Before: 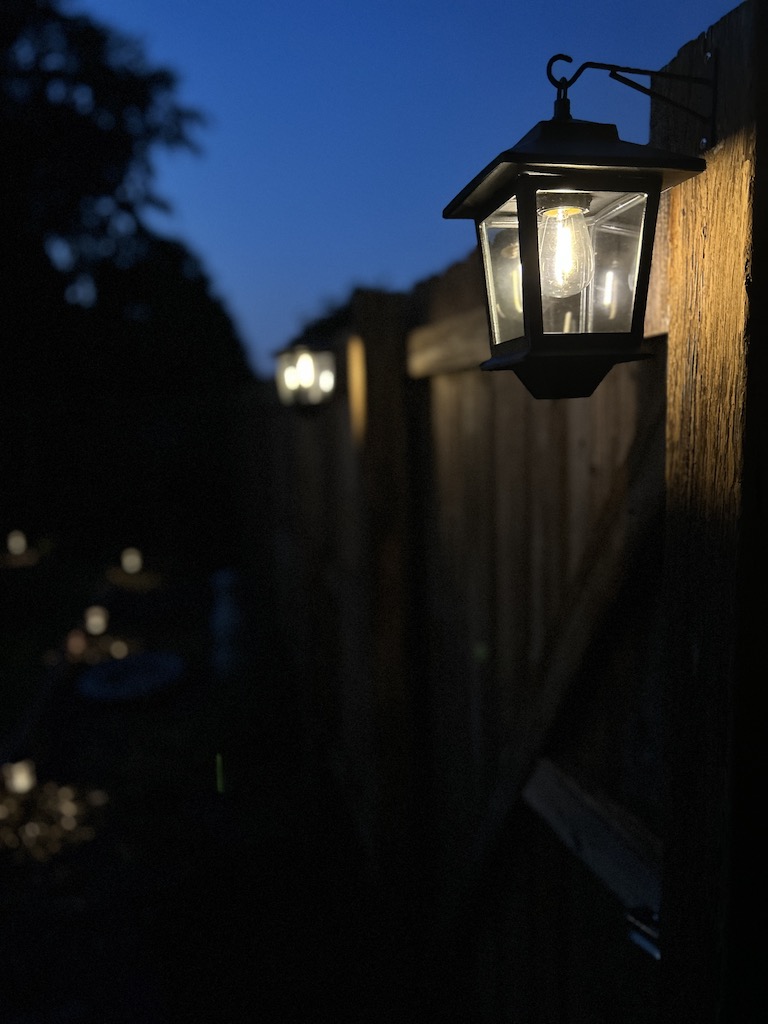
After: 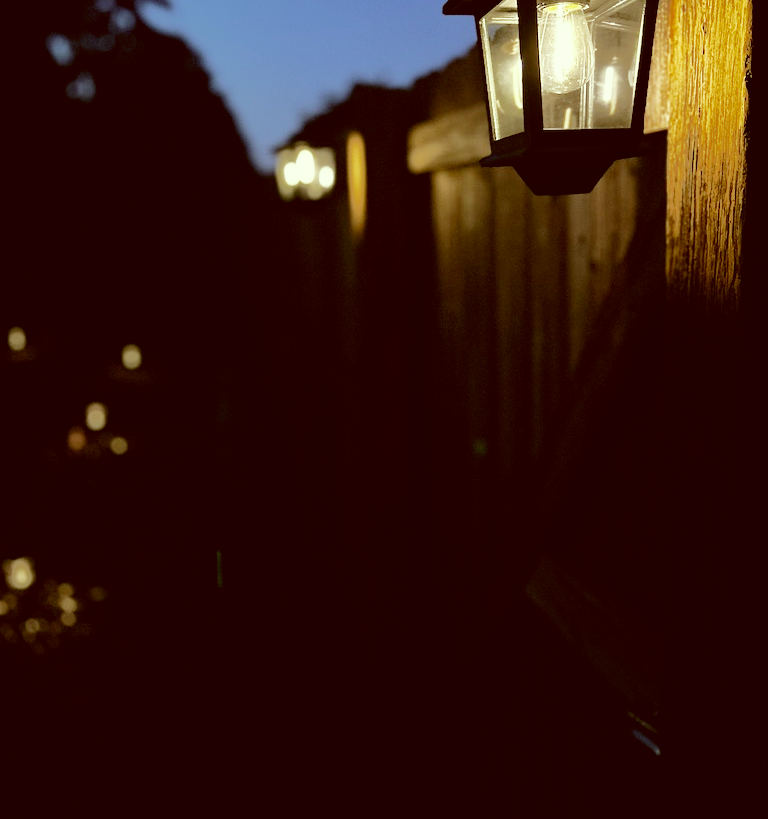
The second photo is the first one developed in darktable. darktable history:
crop and rotate: top 19.998%
color balance: input saturation 80.07%
base curve: curves: ch0 [(0, 0) (0.012, 0.01) (0.073, 0.168) (0.31, 0.711) (0.645, 0.957) (1, 1)], preserve colors none
color correction: highlights a* -5.94, highlights b* 9.48, shadows a* 10.12, shadows b* 23.94
shadows and highlights: shadows -19.91, highlights -73.15
